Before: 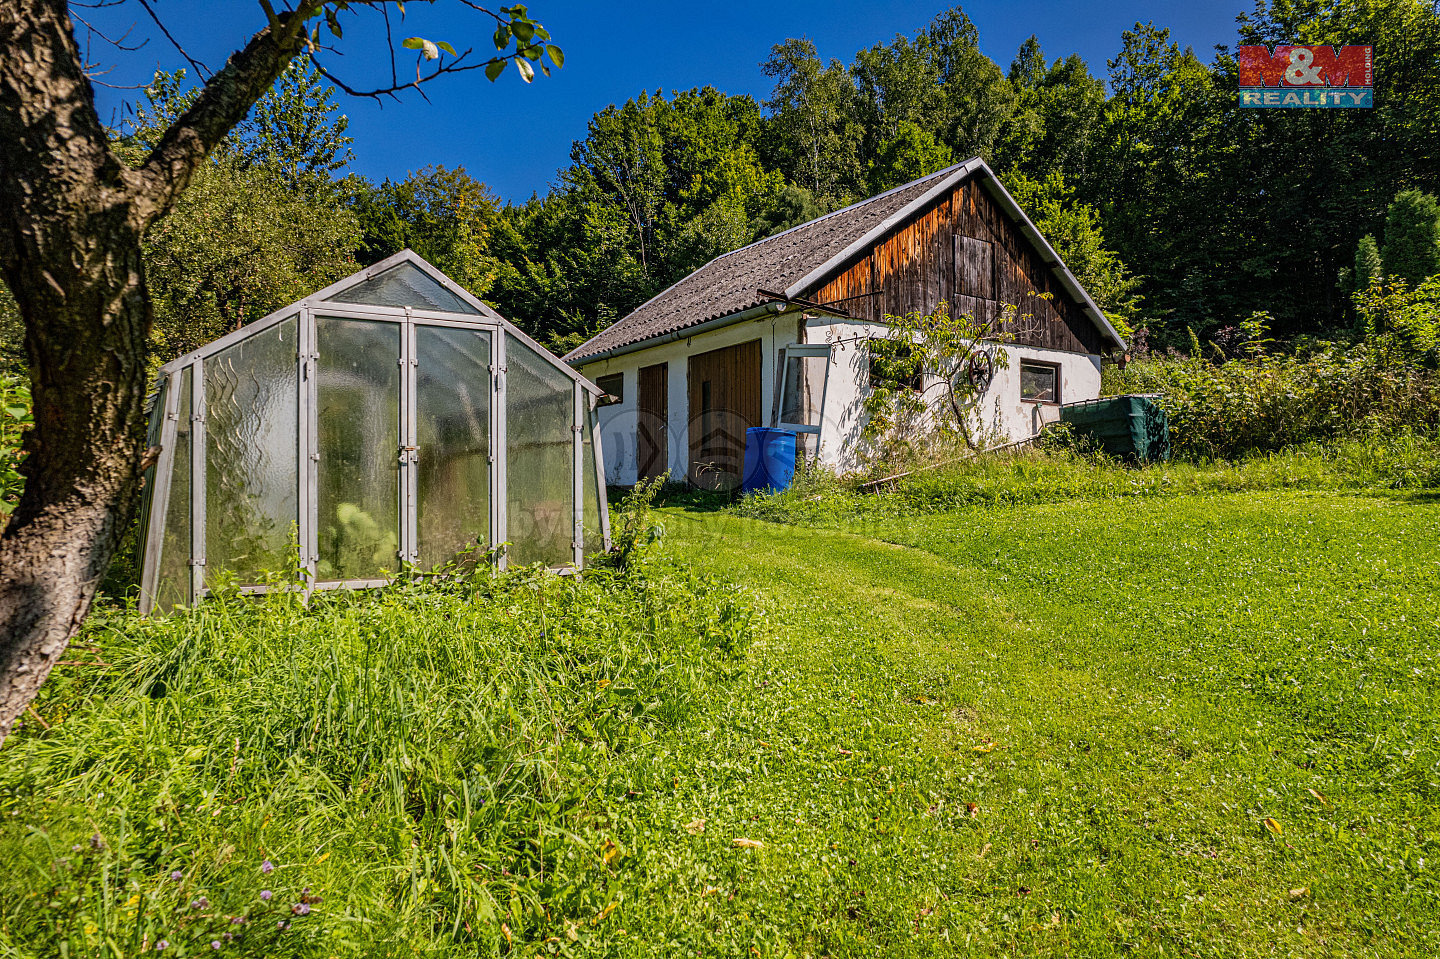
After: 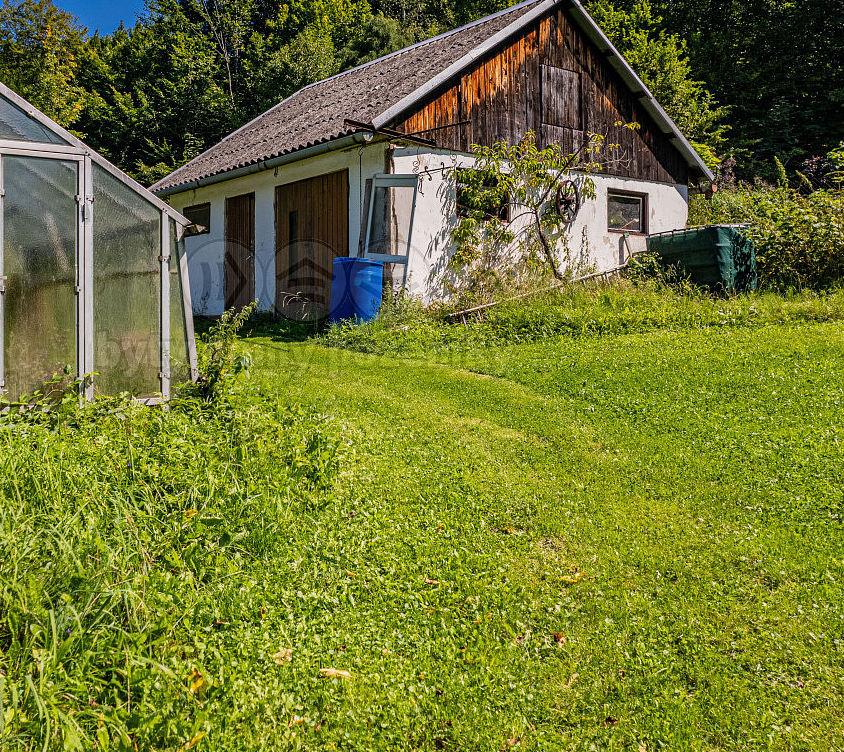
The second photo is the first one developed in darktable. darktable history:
crop and rotate: left 28.731%, top 17.76%, right 12.651%, bottom 3.805%
